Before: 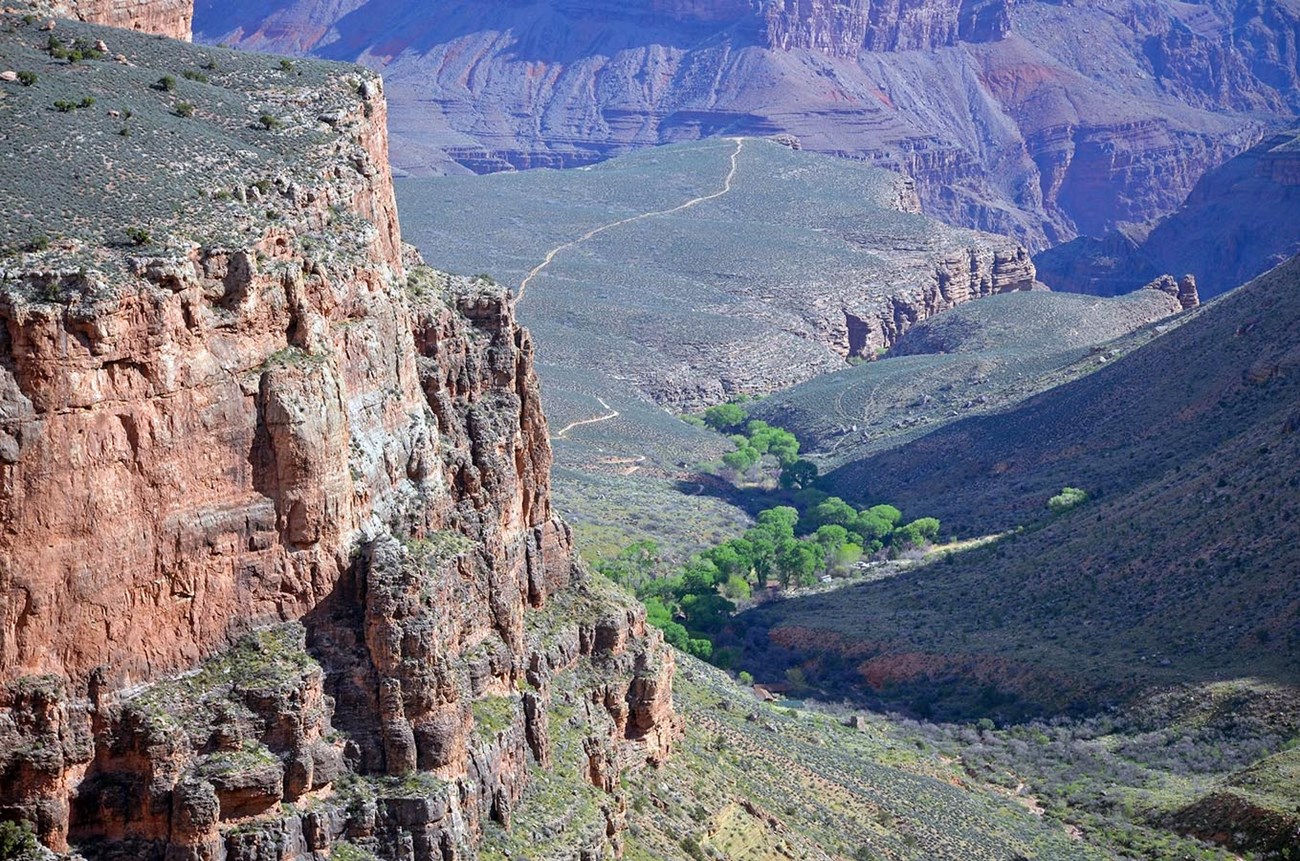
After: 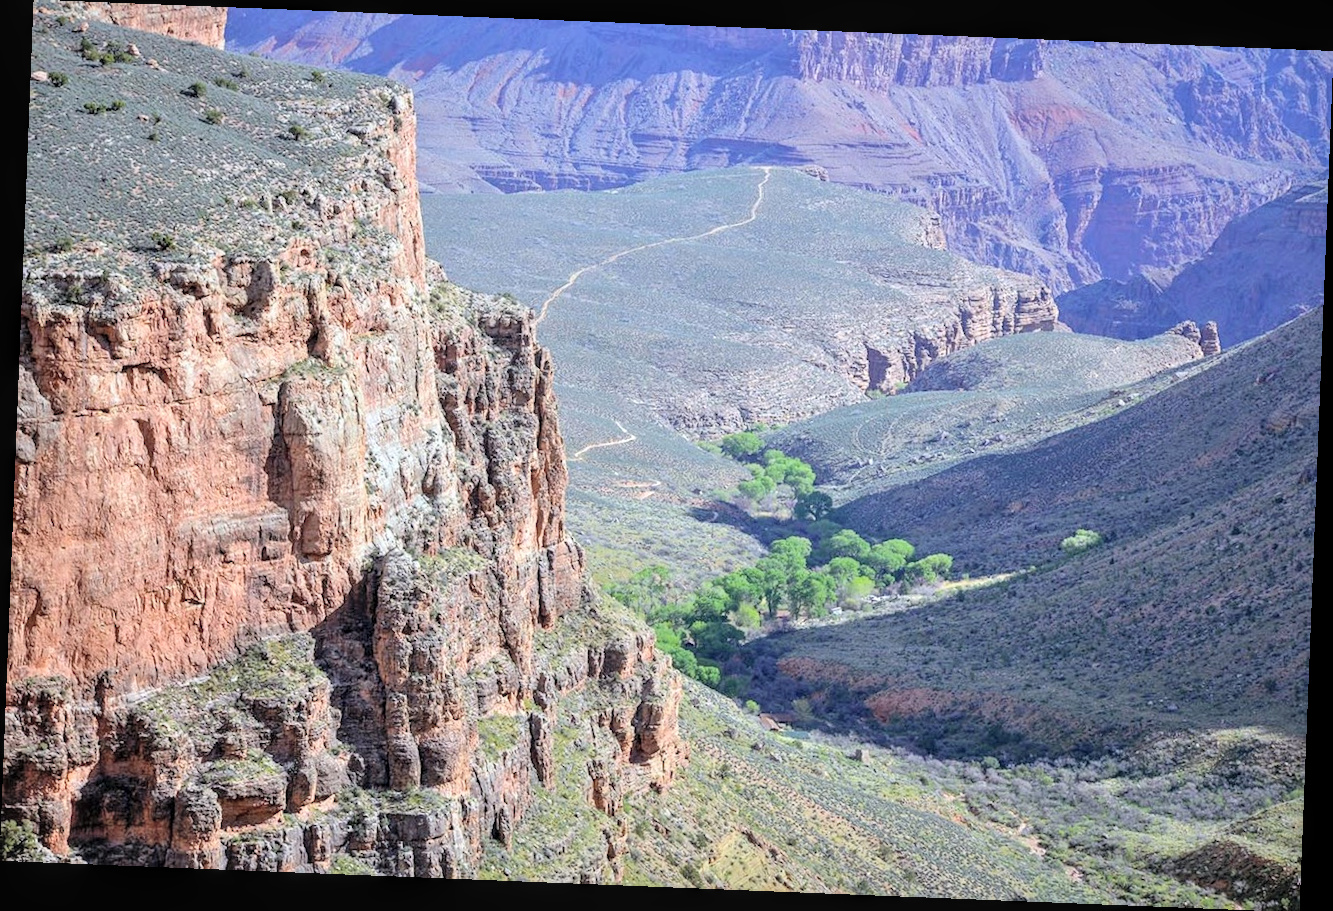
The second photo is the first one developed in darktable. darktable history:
rotate and perspective: rotation 2.27°, automatic cropping off
local contrast: on, module defaults
global tonemap: drago (0.7, 100)
